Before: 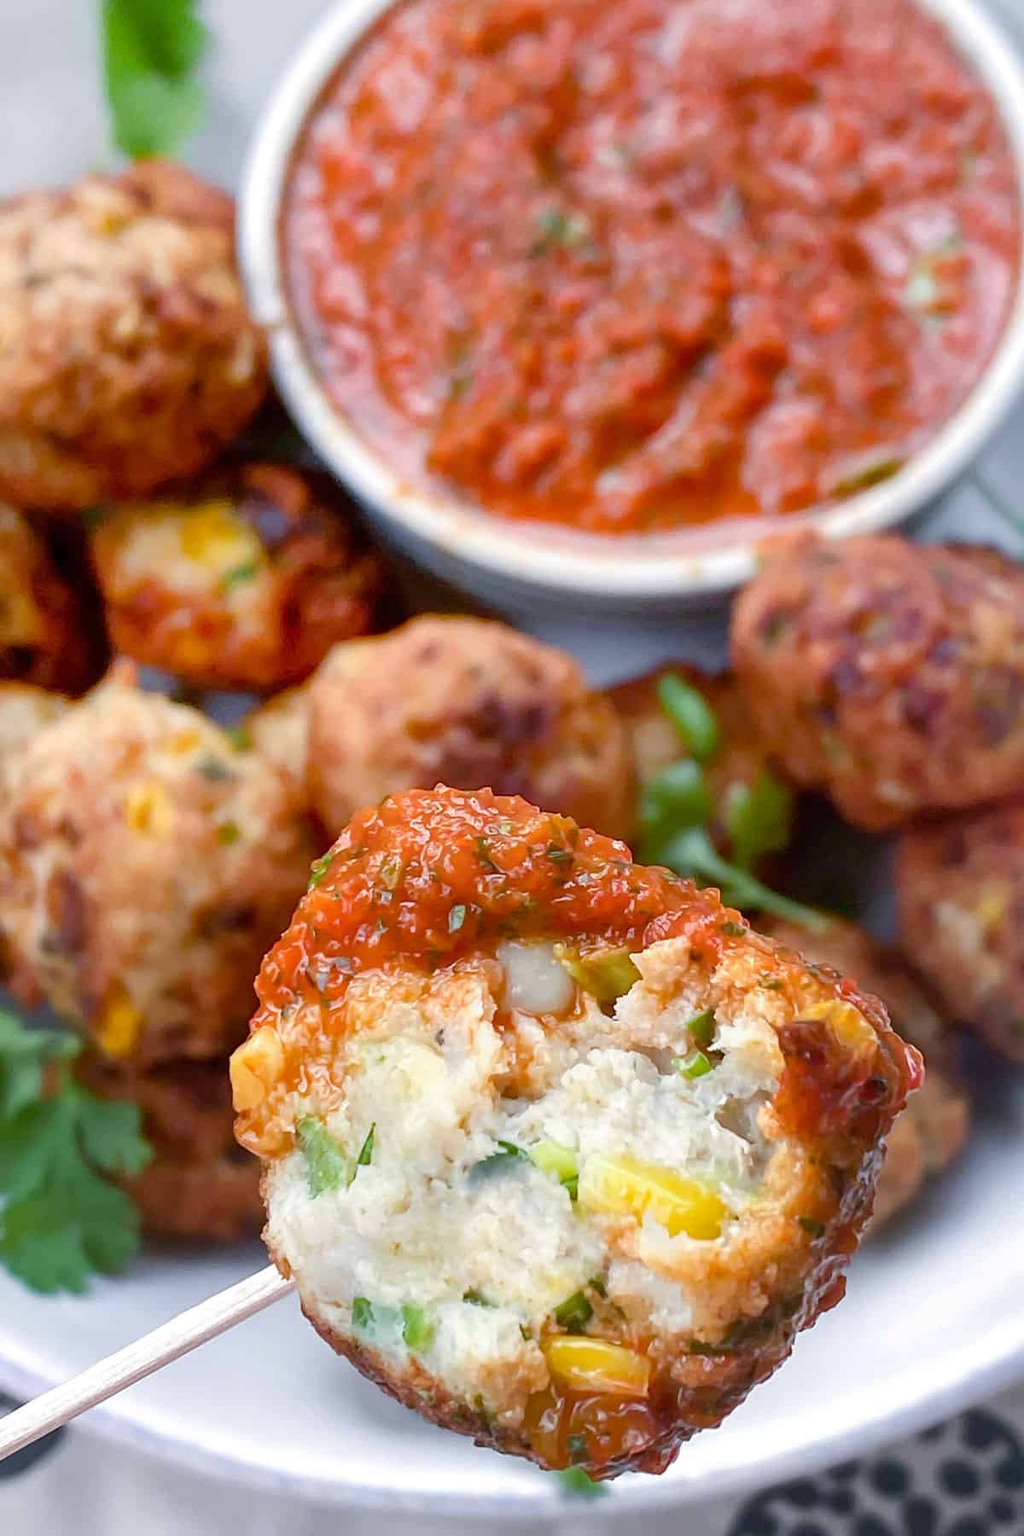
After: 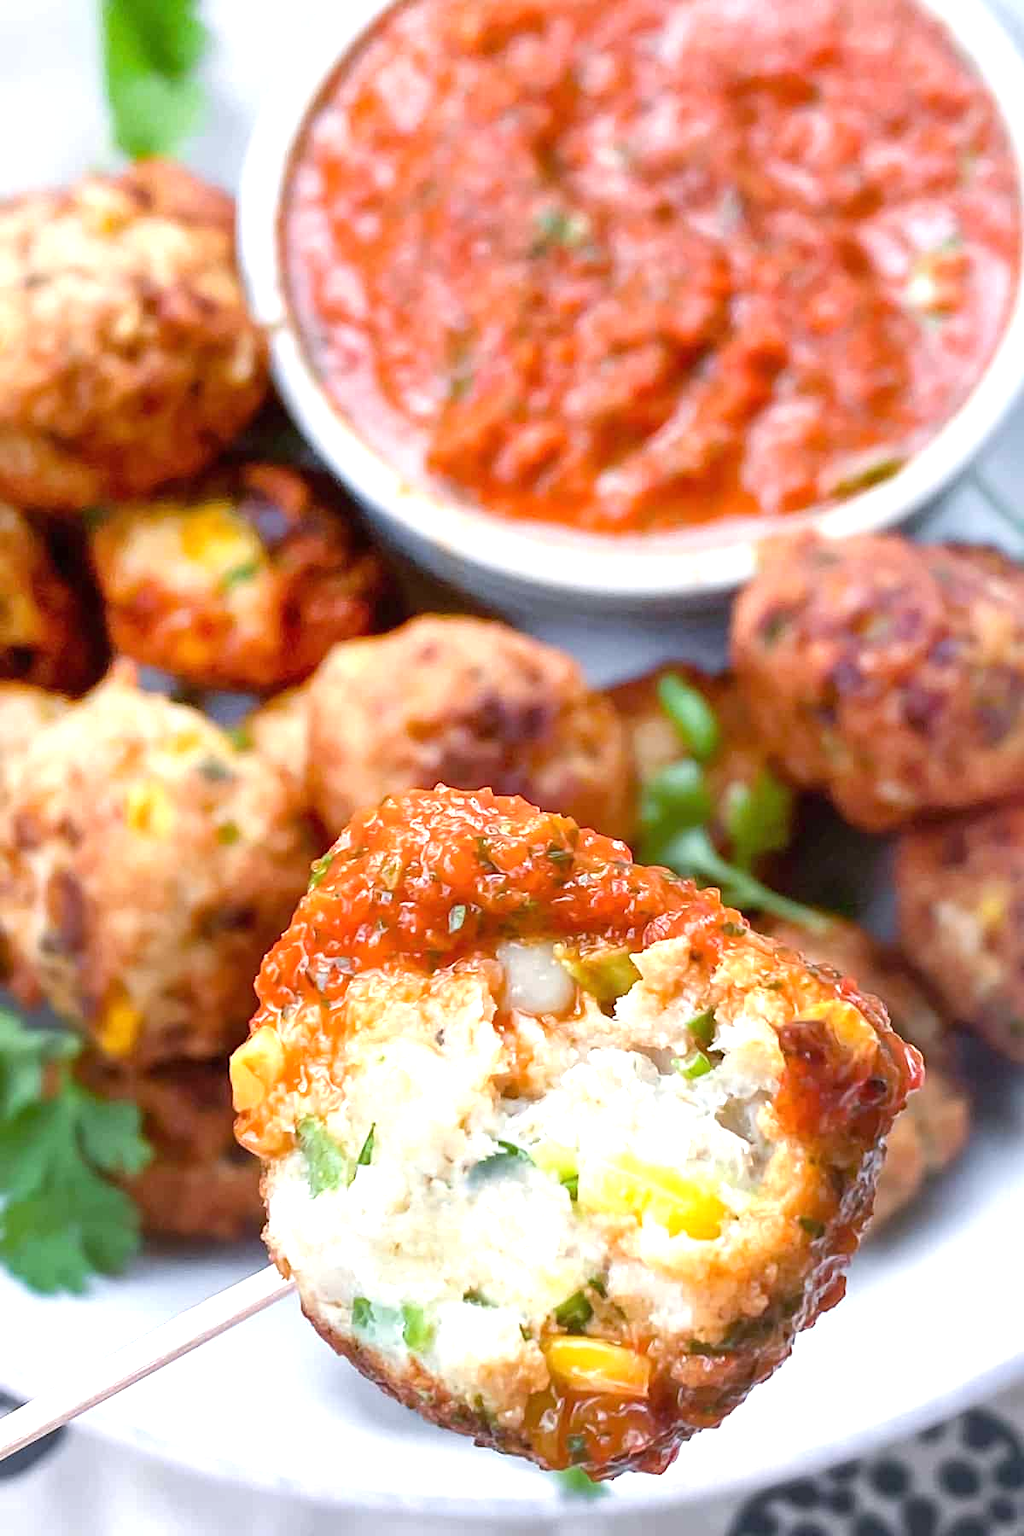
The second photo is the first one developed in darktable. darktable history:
exposure: black level correction 0, exposure 0.7 EV, compensate exposure bias true, compensate highlight preservation false
white balance: red 1, blue 1
tone equalizer: on, module defaults
